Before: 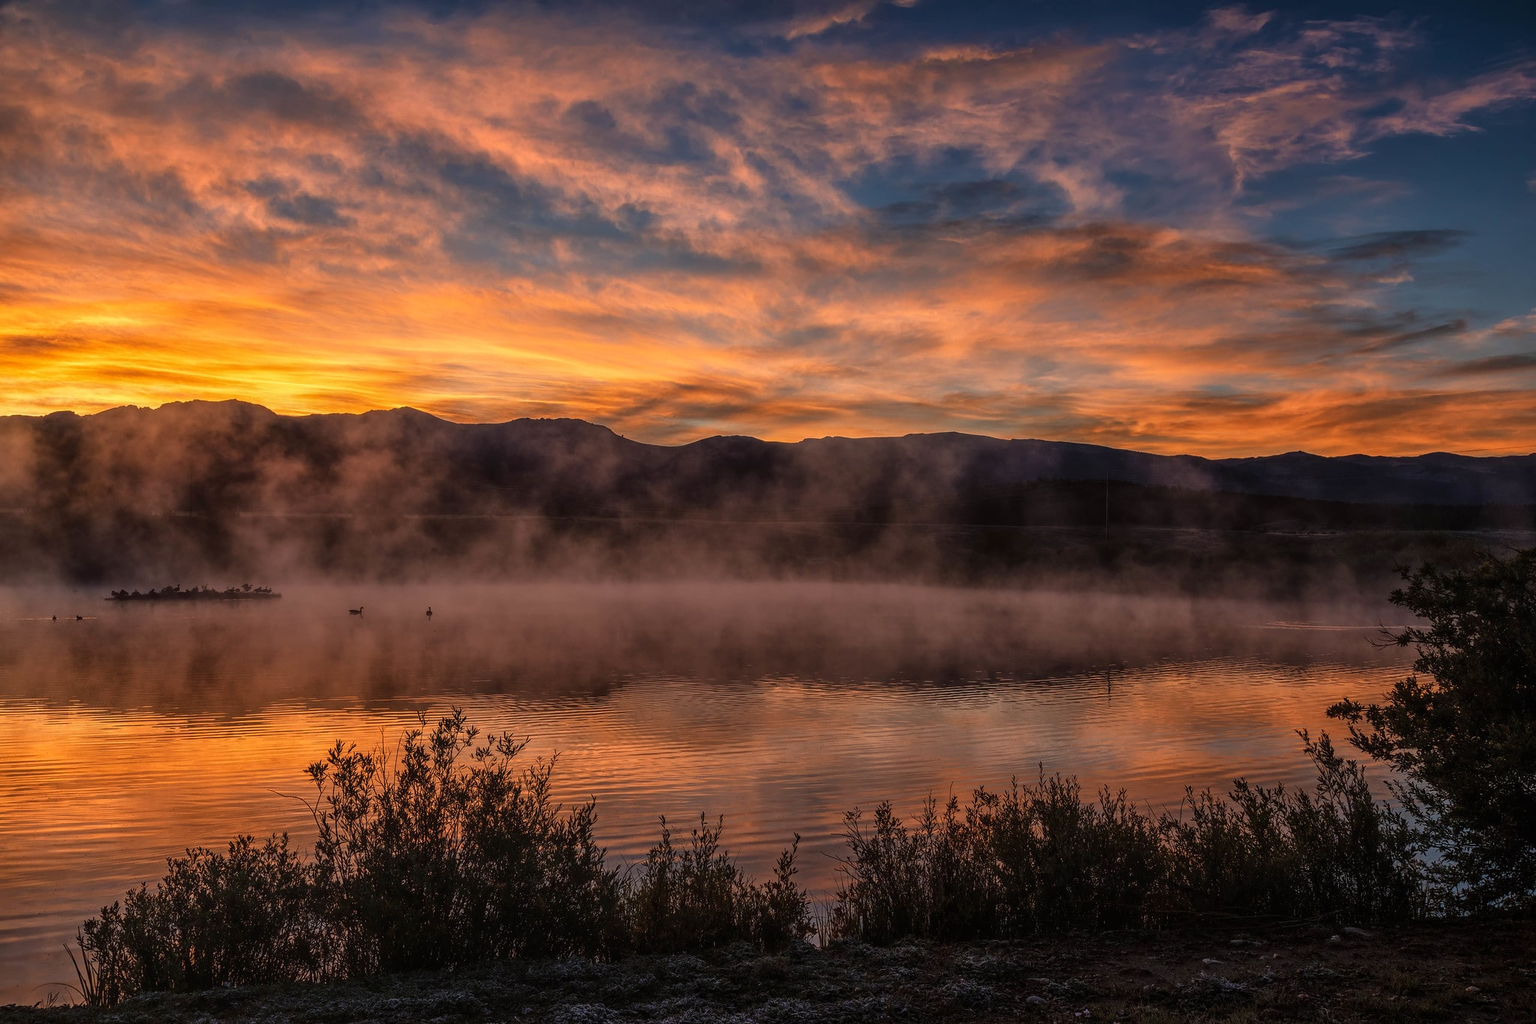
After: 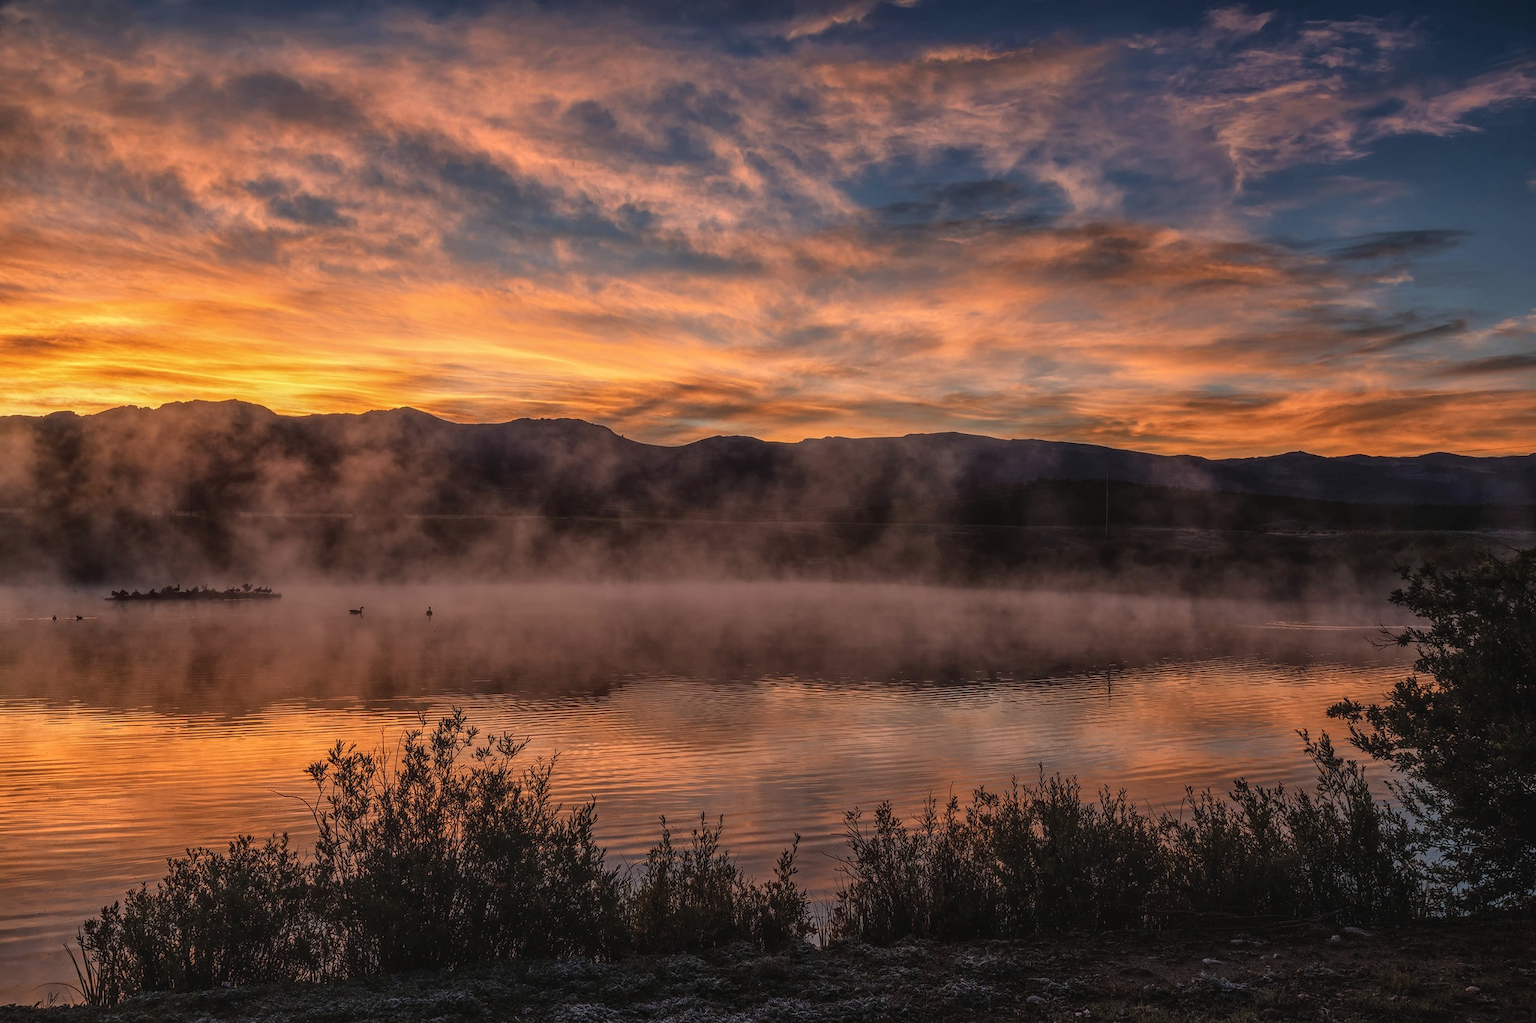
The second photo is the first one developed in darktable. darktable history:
contrast brightness saturation: contrast -0.1, saturation -0.1
exposure: compensate highlight preservation false
local contrast: on, module defaults
